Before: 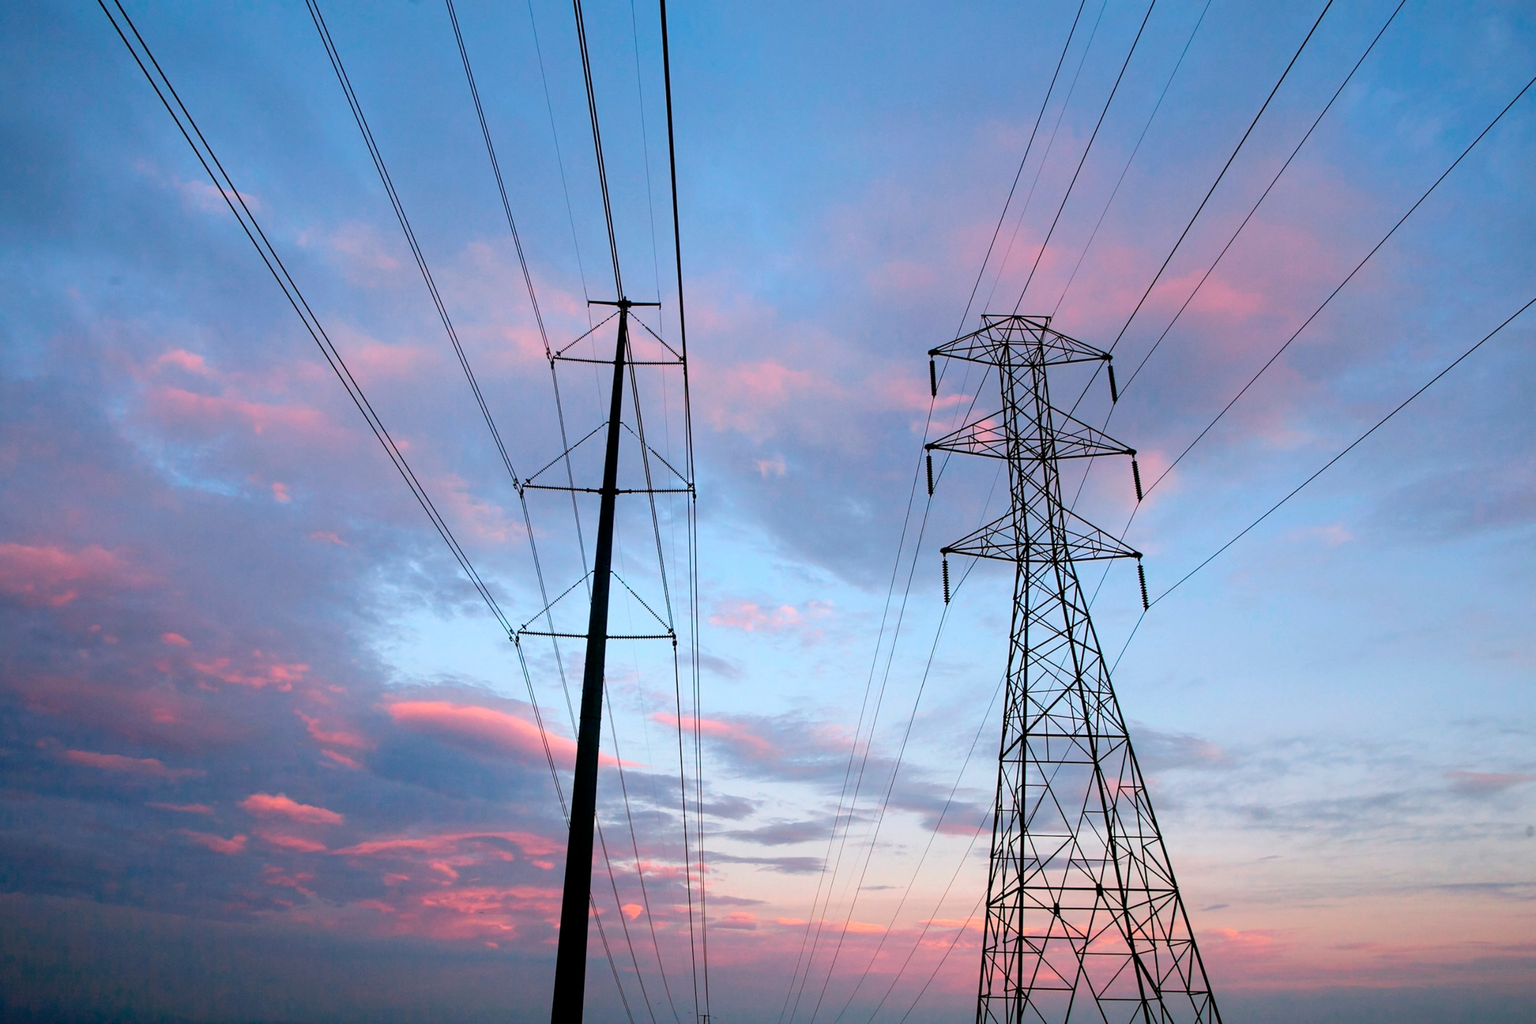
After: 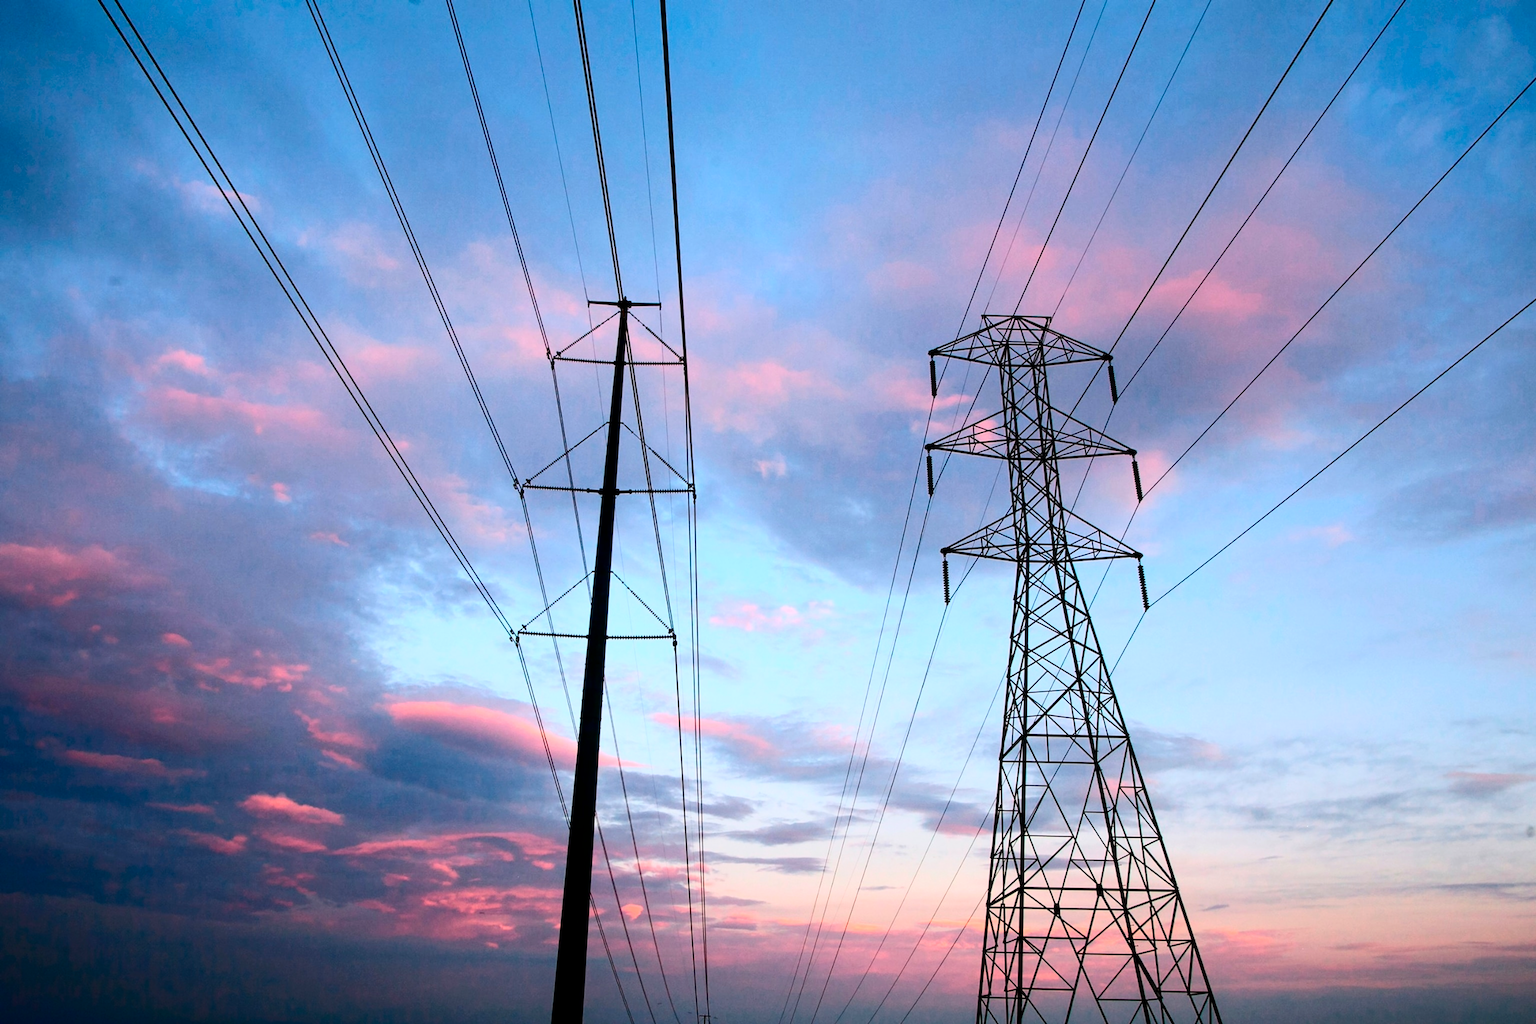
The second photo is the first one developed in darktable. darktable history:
contrast brightness saturation: contrast 0.309, brightness -0.07, saturation 0.171
